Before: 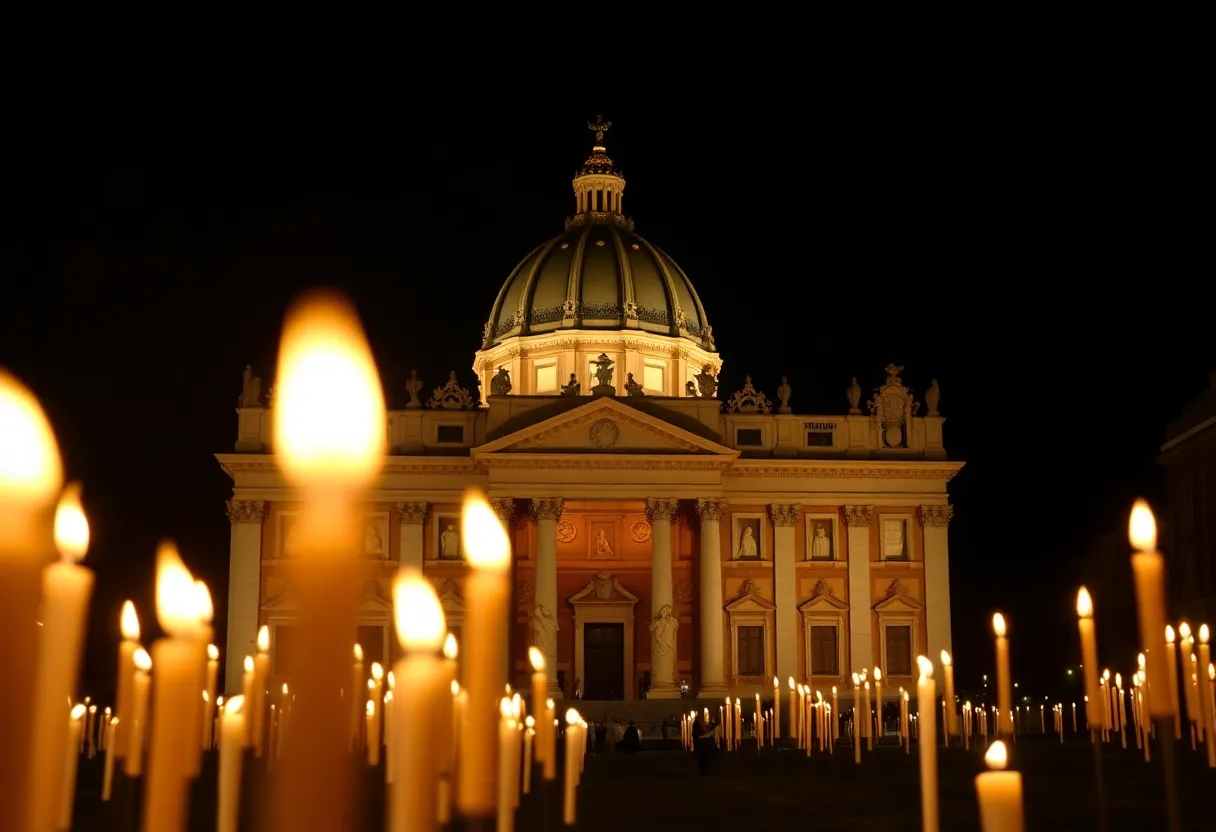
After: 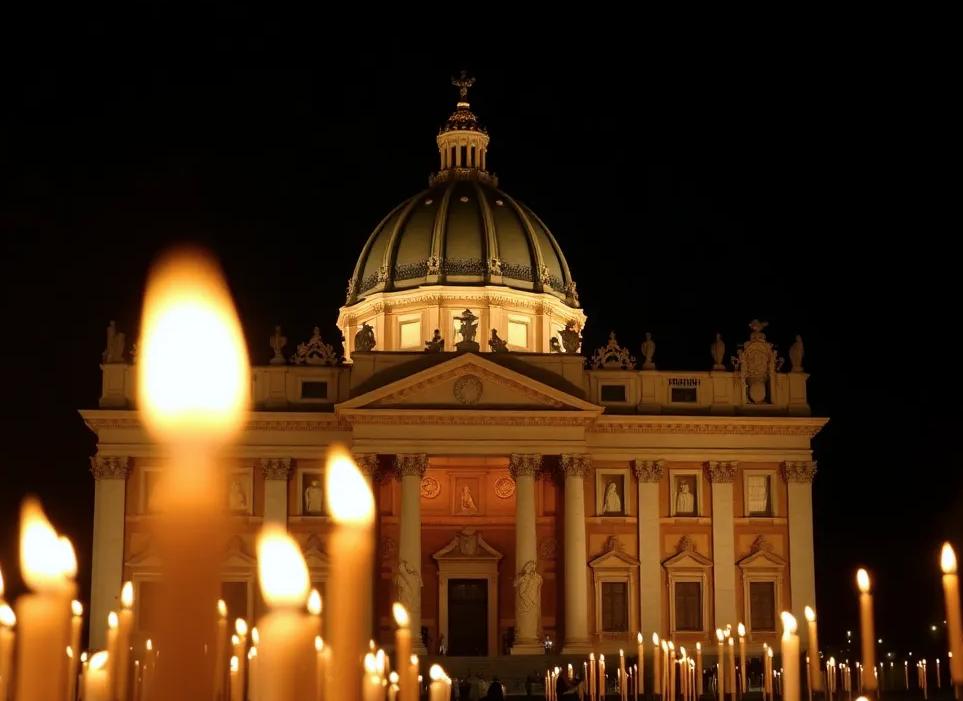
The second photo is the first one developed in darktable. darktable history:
color calibration: illuminant as shot in camera, x 0.358, y 0.373, temperature 4628.91 K
crop: left 11.225%, top 5.381%, right 9.565%, bottom 10.314%
